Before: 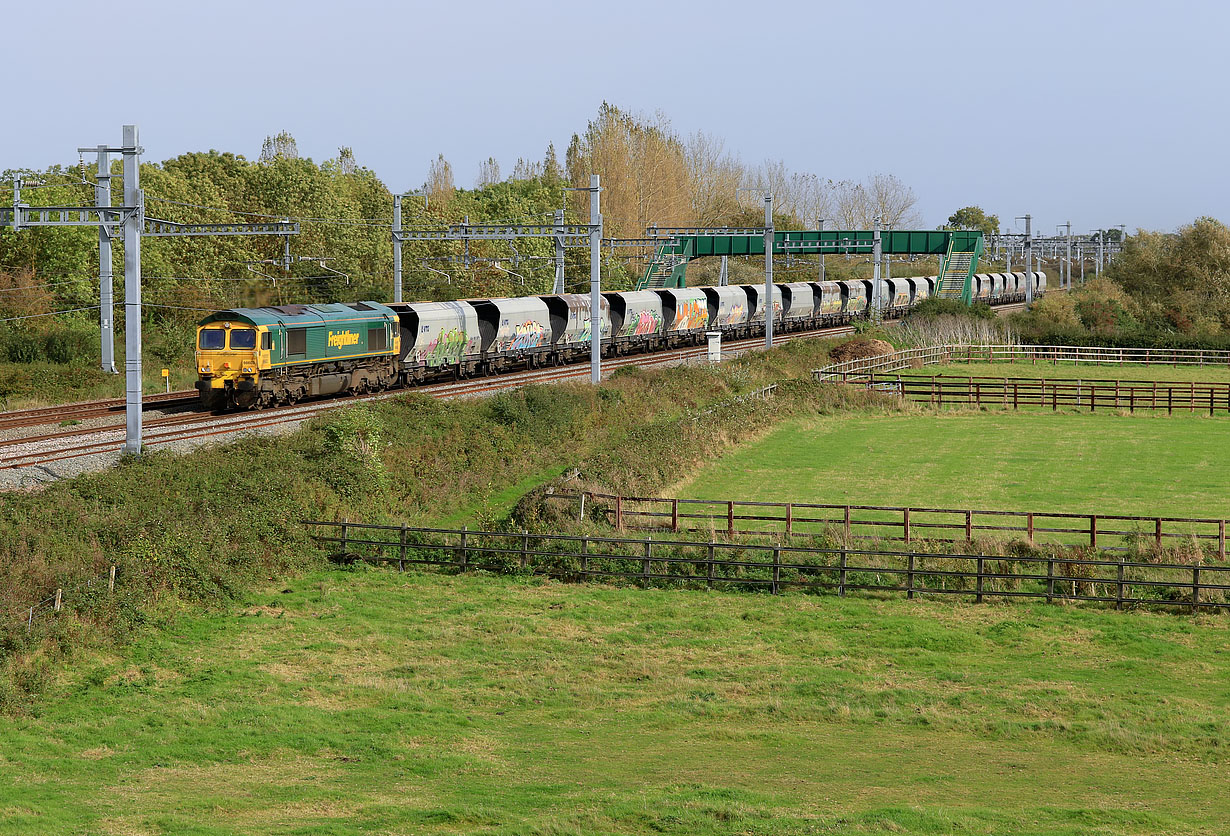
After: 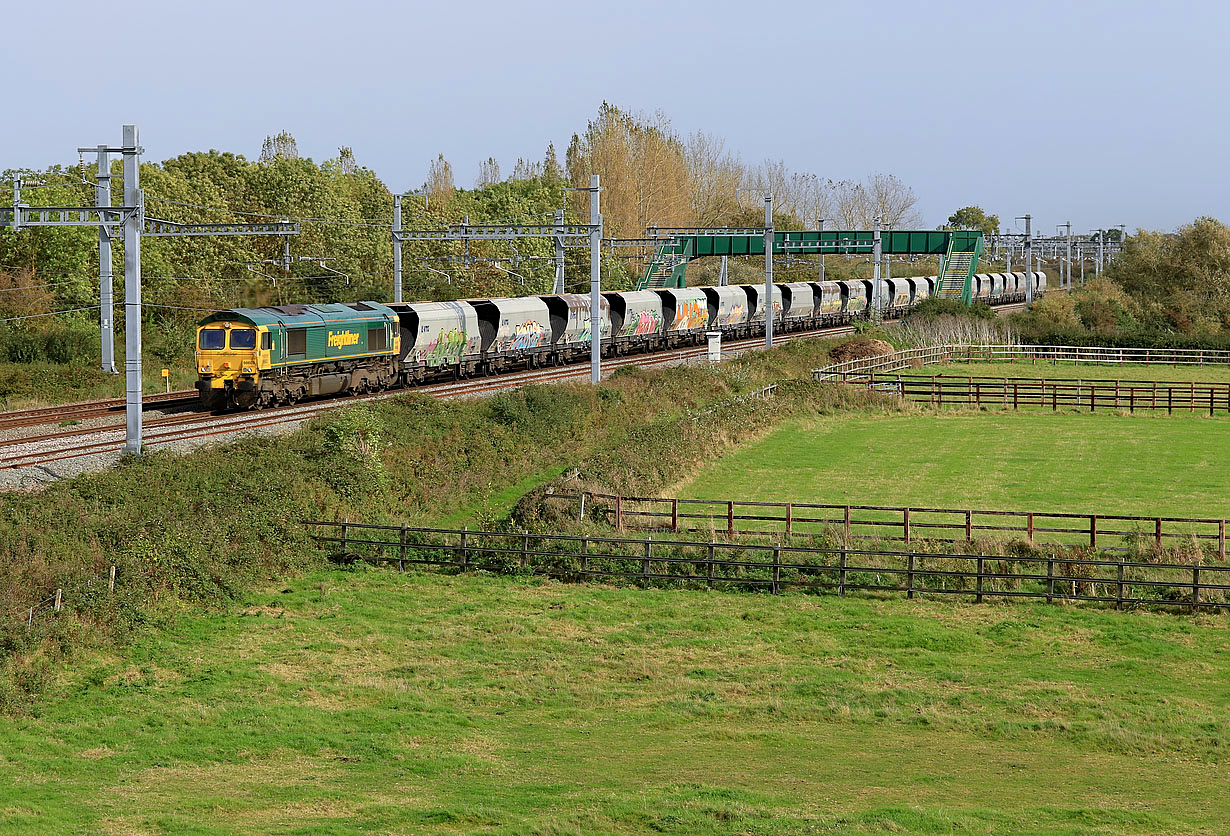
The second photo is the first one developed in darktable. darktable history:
haze removal: compatibility mode true, adaptive false
sharpen: amount 0.205
